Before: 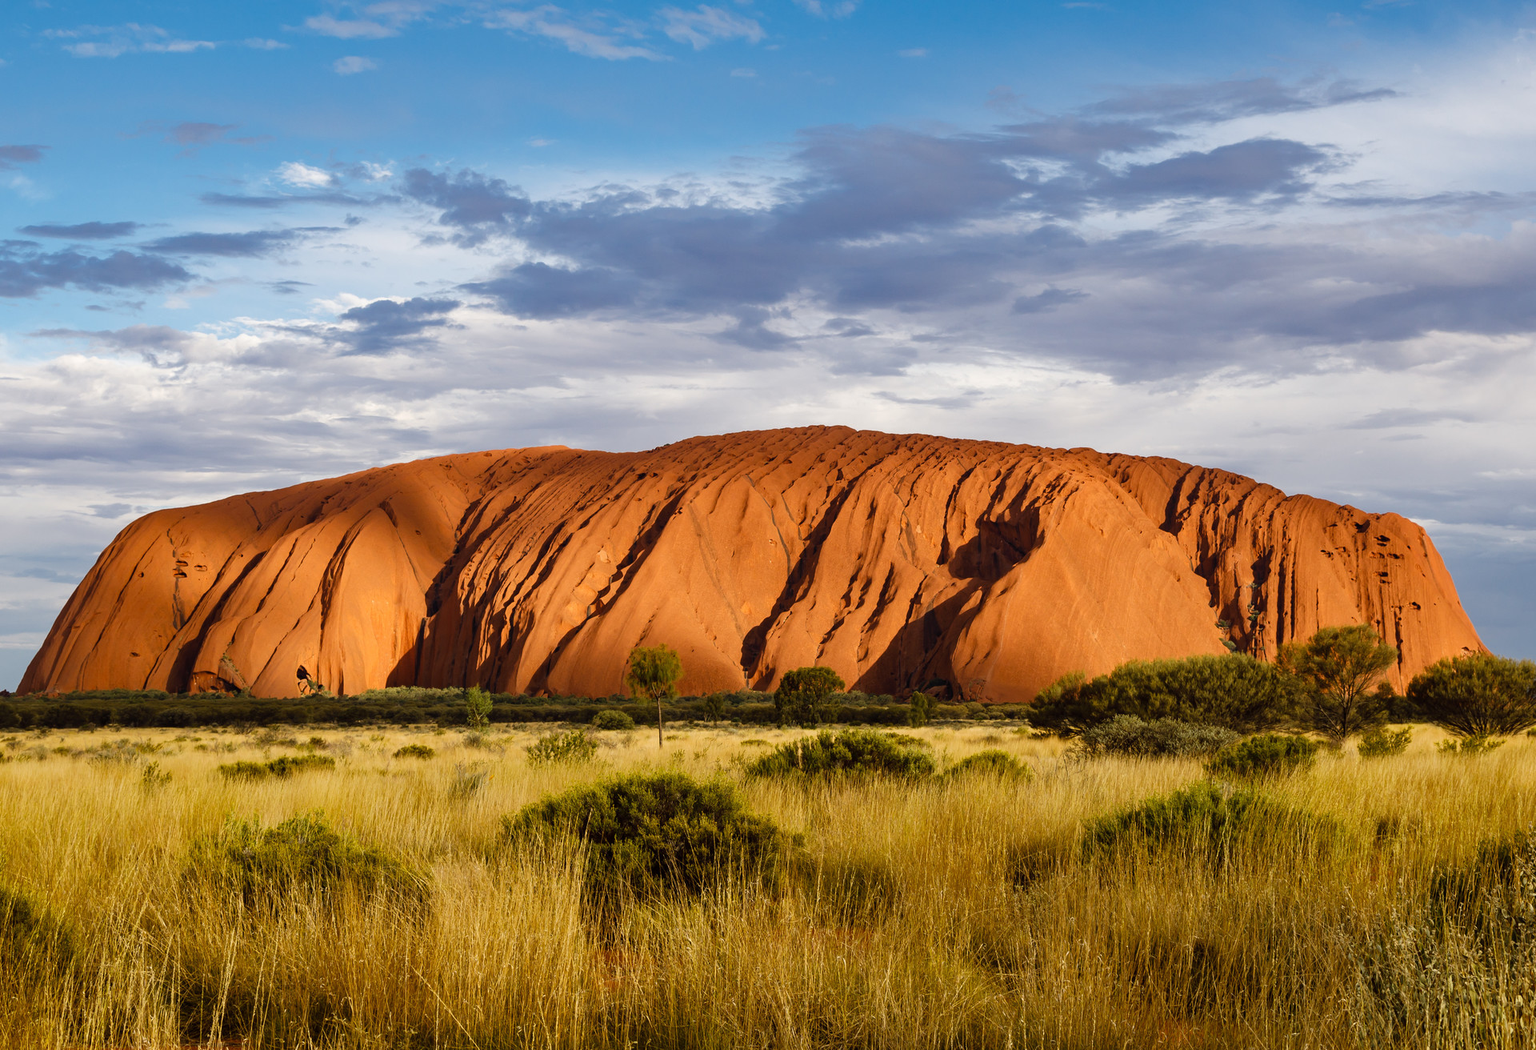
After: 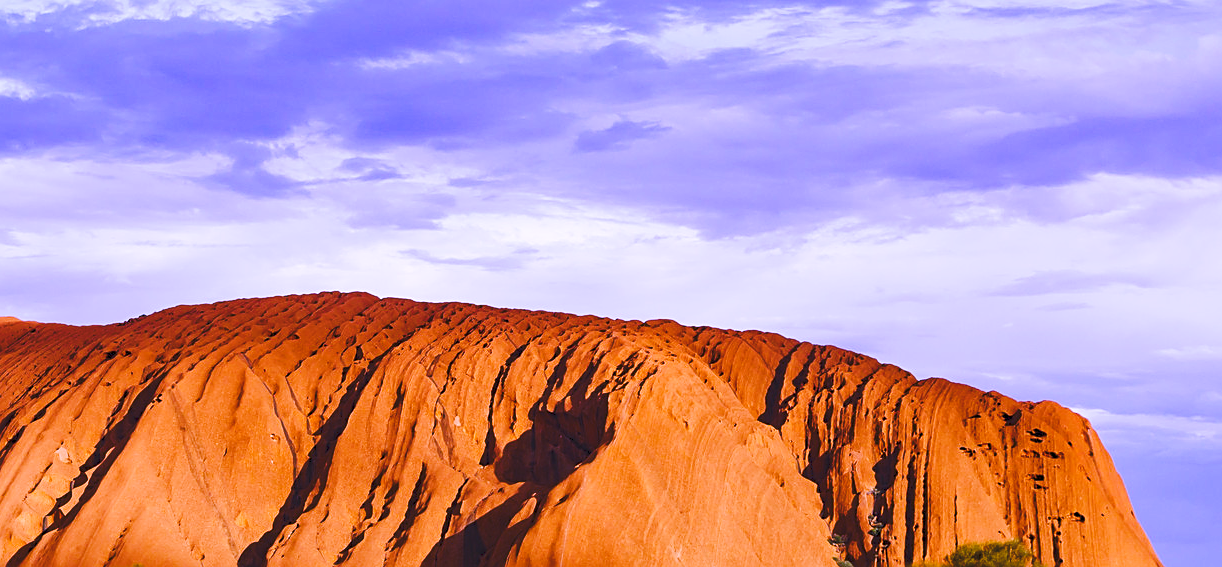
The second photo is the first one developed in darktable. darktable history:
sharpen: on, module defaults
crop: left 36.005%, top 18.293%, right 0.31%, bottom 38.444%
white balance: red 0.98, blue 1.61
tone curve: curves: ch0 [(0, 0) (0.003, 0.077) (0.011, 0.089) (0.025, 0.105) (0.044, 0.122) (0.069, 0.134) (0.1, 0.151) (0.136, 0.171) (0.177, 0.198) (0.224, 0.23) (0.277, 0.273) (0.335, 0.343) (0.399, 0.422) (0.468, 0.508) (0.543, 0.601) (0.623, 0.695) (0.709, 0.782) (0.801, 0.866) (0.898, 0.934) (1, 1)], preserve colors none
color balance rgb: perceptual saturation grading › global saturation 20%, perceptual saturation grading › highlights -25%, perceptual saturation grading › shadows 50%
